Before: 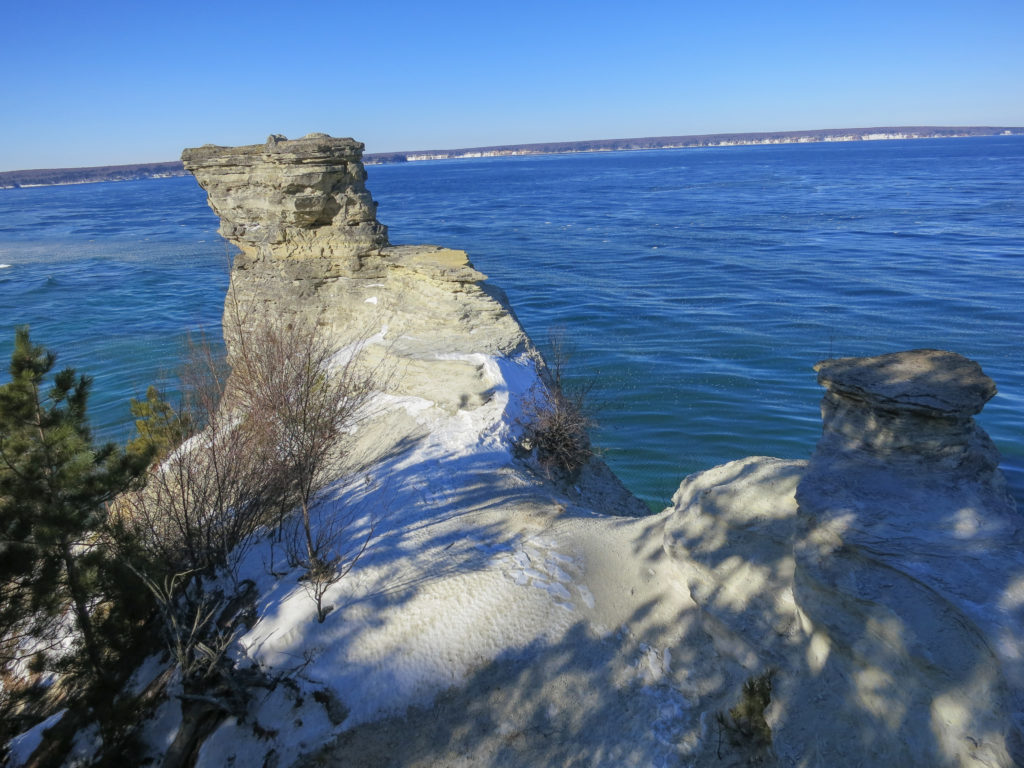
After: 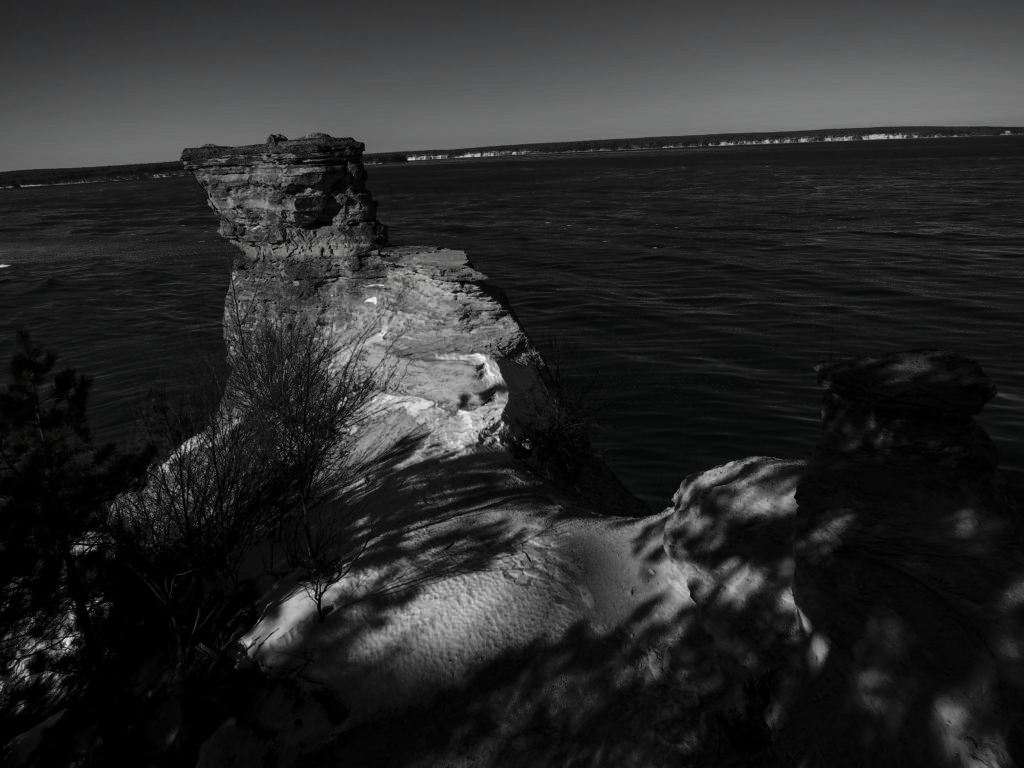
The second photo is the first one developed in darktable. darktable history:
contrast brightness saturation: contrast 0.02, brightness -0.984, saturation -0.985
